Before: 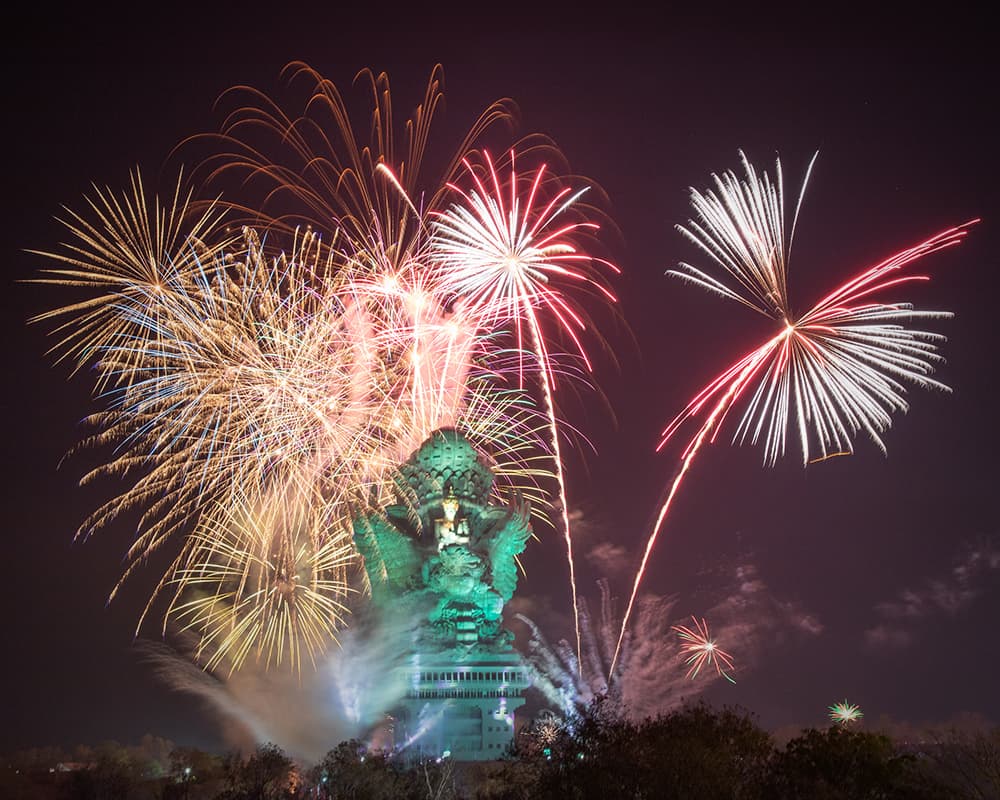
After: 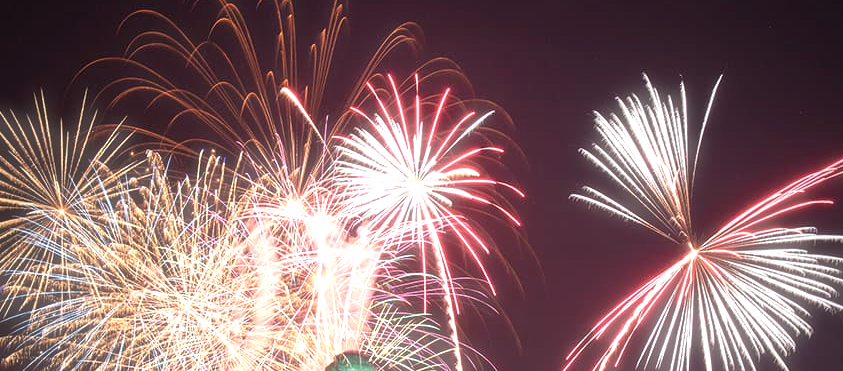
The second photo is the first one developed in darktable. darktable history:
haze removal: strength -0.111, compatibility mode true
levels: levels [0, 0.43, 0.859]
crop and rotate: left 9.661%, top 9.605%, right 6.023%, bottom 44.017%
